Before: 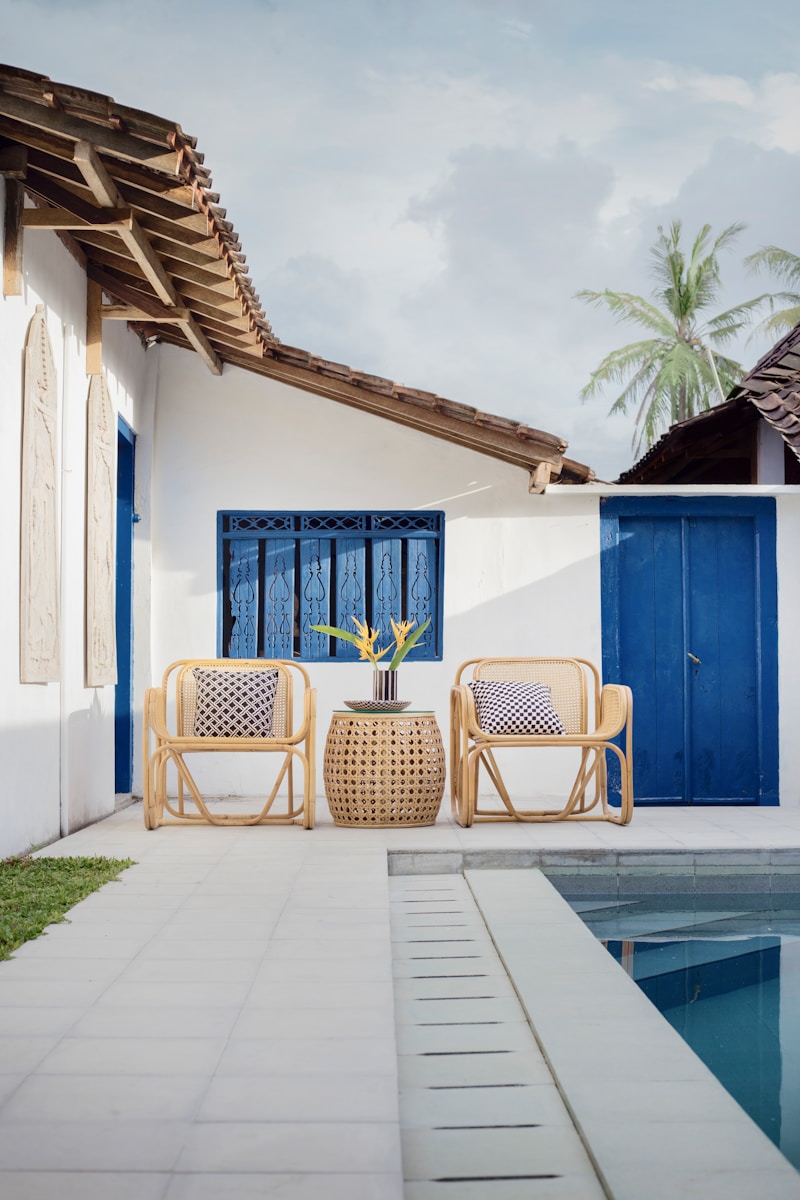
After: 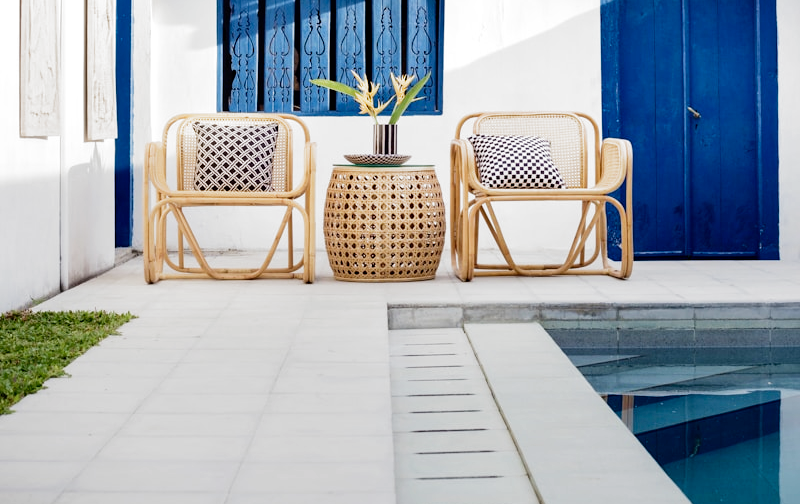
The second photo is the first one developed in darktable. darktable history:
crop: top 45.551%, bottom 12.262%
filmic rgb: black relative exposure -8.2 EV, white relative exposure 2.2 EV, threshold 3 EV, hardness 7.11, latitude 75%, contrast 1.325, highlights saturation mix -2%, shadows ↔ highlights balance 30%, preserve chrominance no, color science v5 (2021), contrast in shadows safe, contrast in highlights safe, enable highlight reconstruction true
